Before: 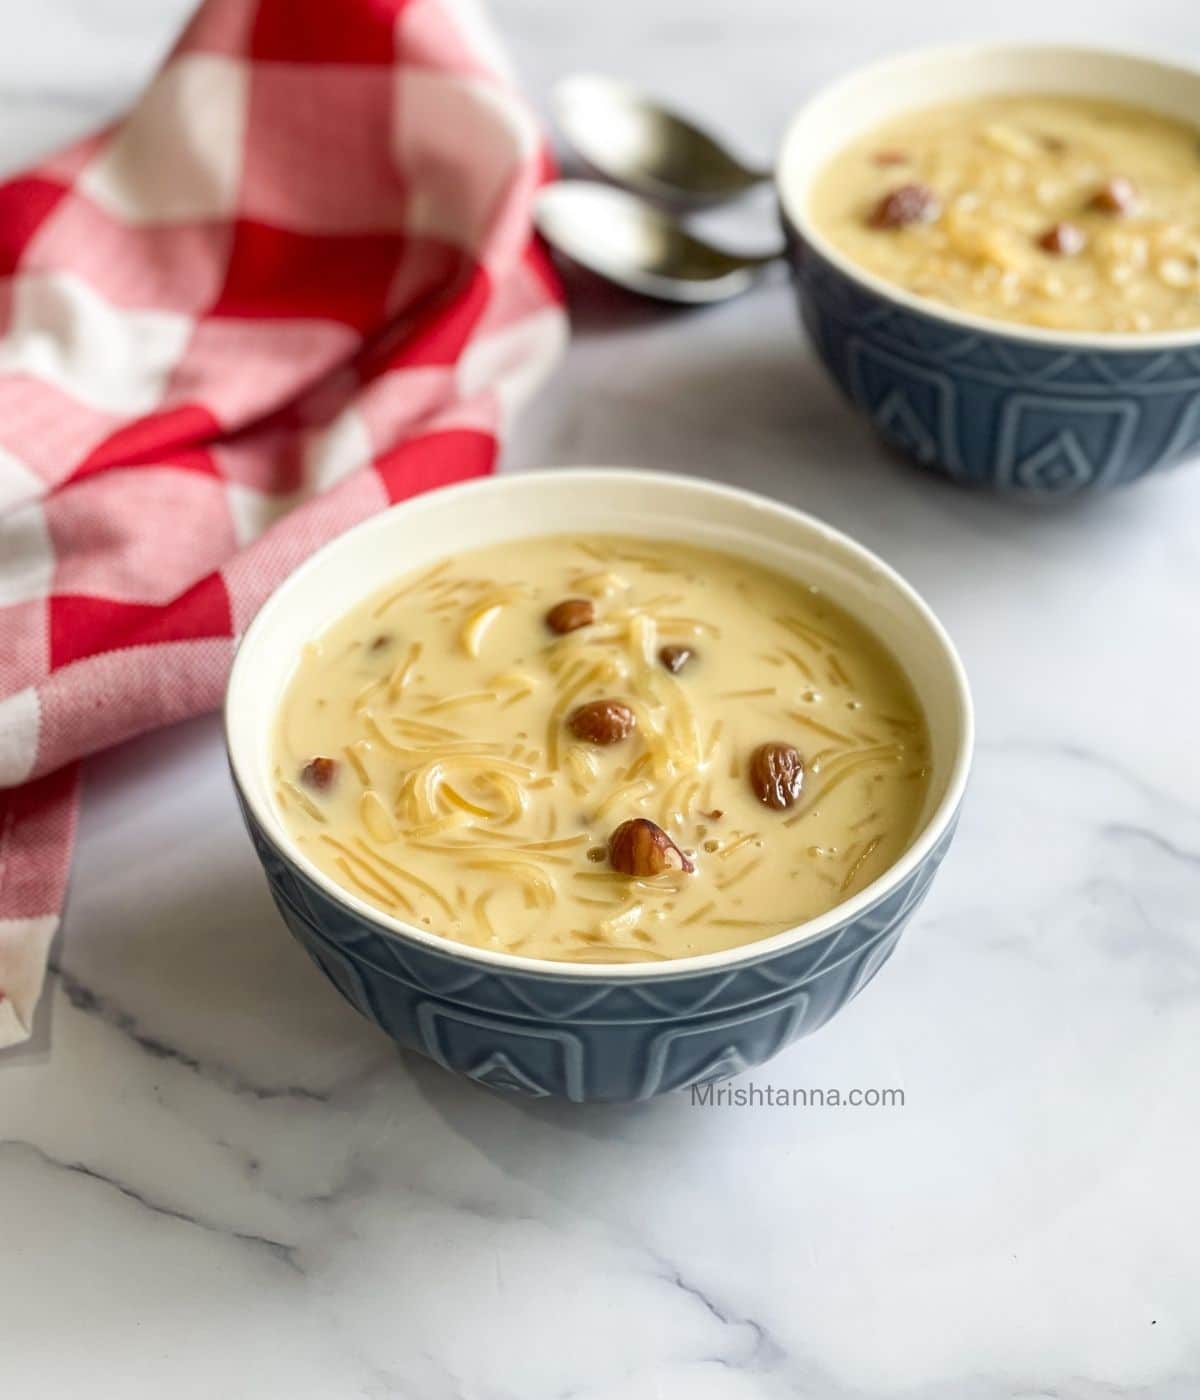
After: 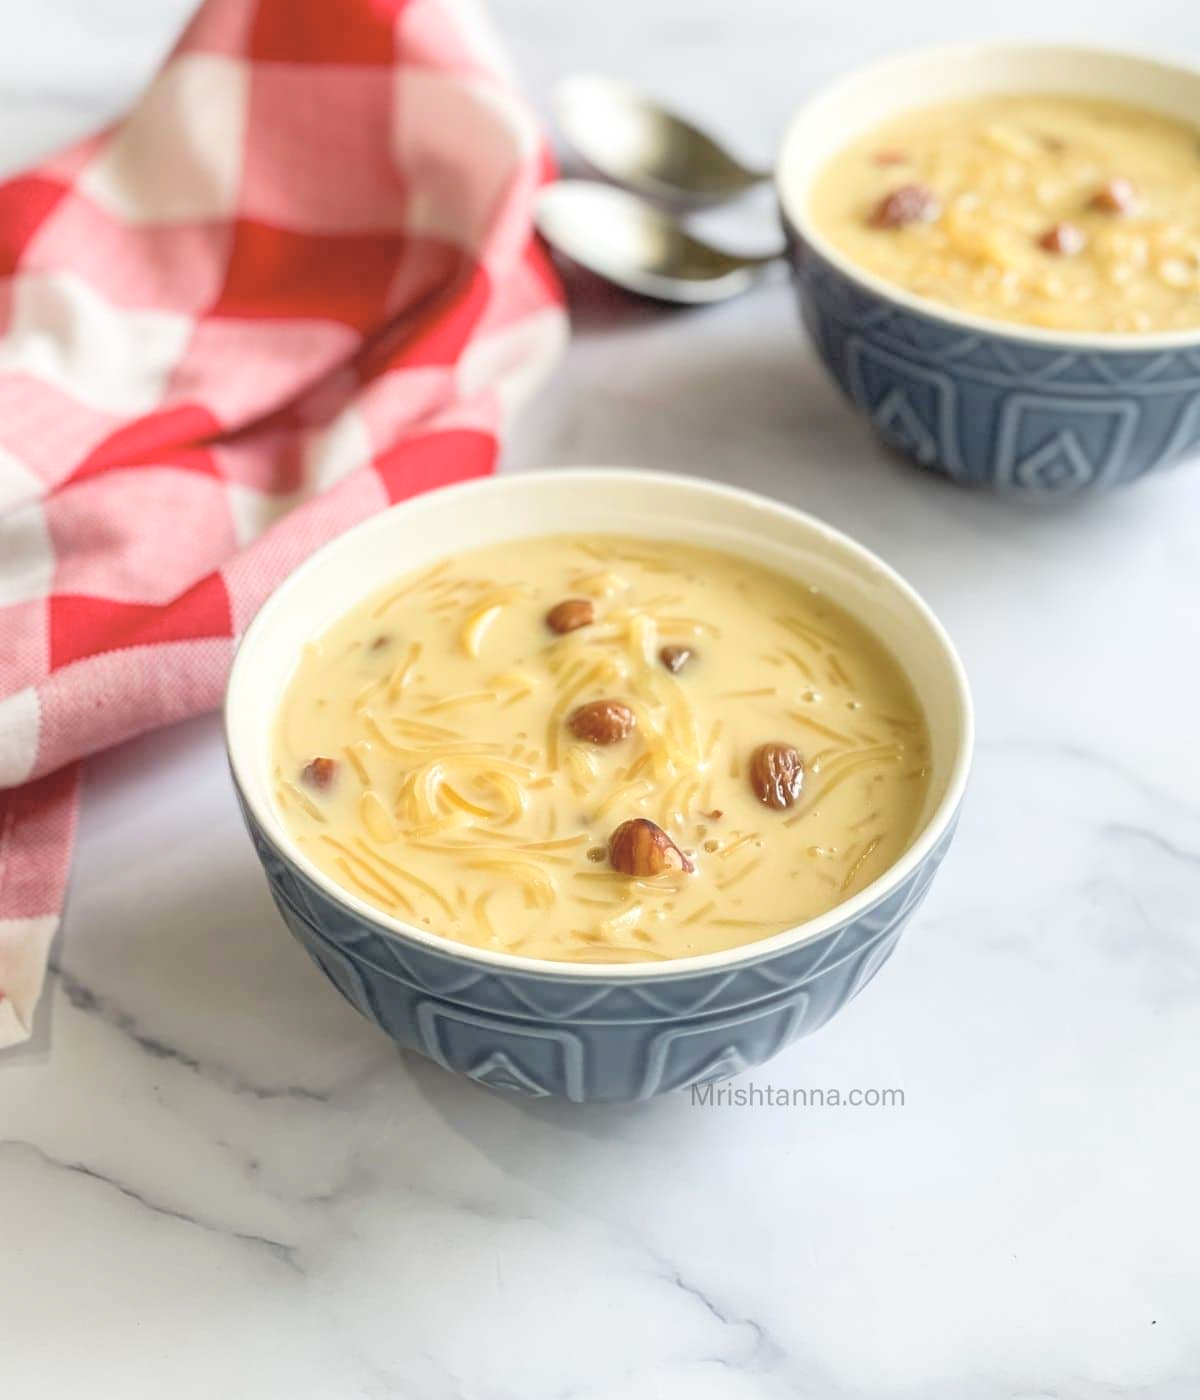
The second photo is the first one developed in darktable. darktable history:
contrast brightness saturation: brightness 0.274
tone equalizer: on, module defaults
